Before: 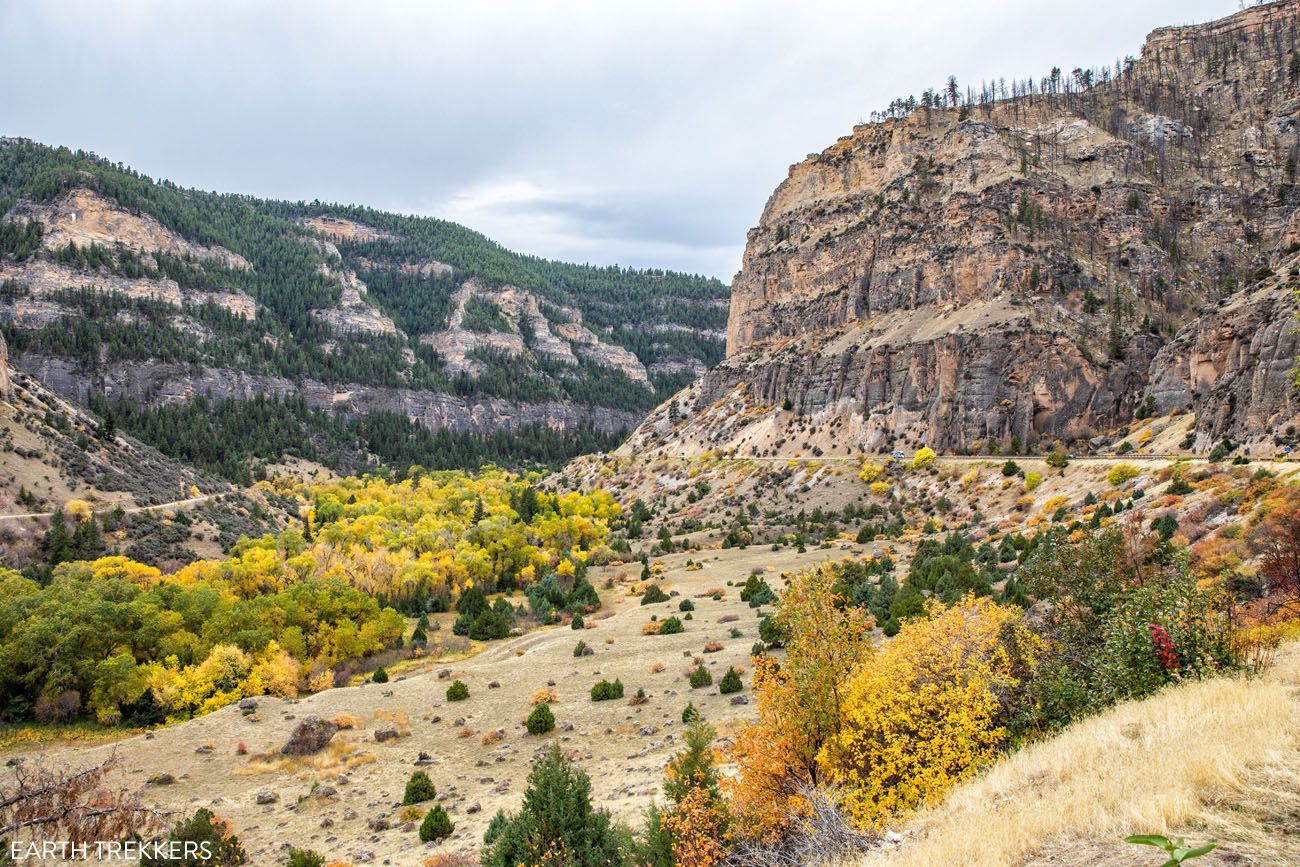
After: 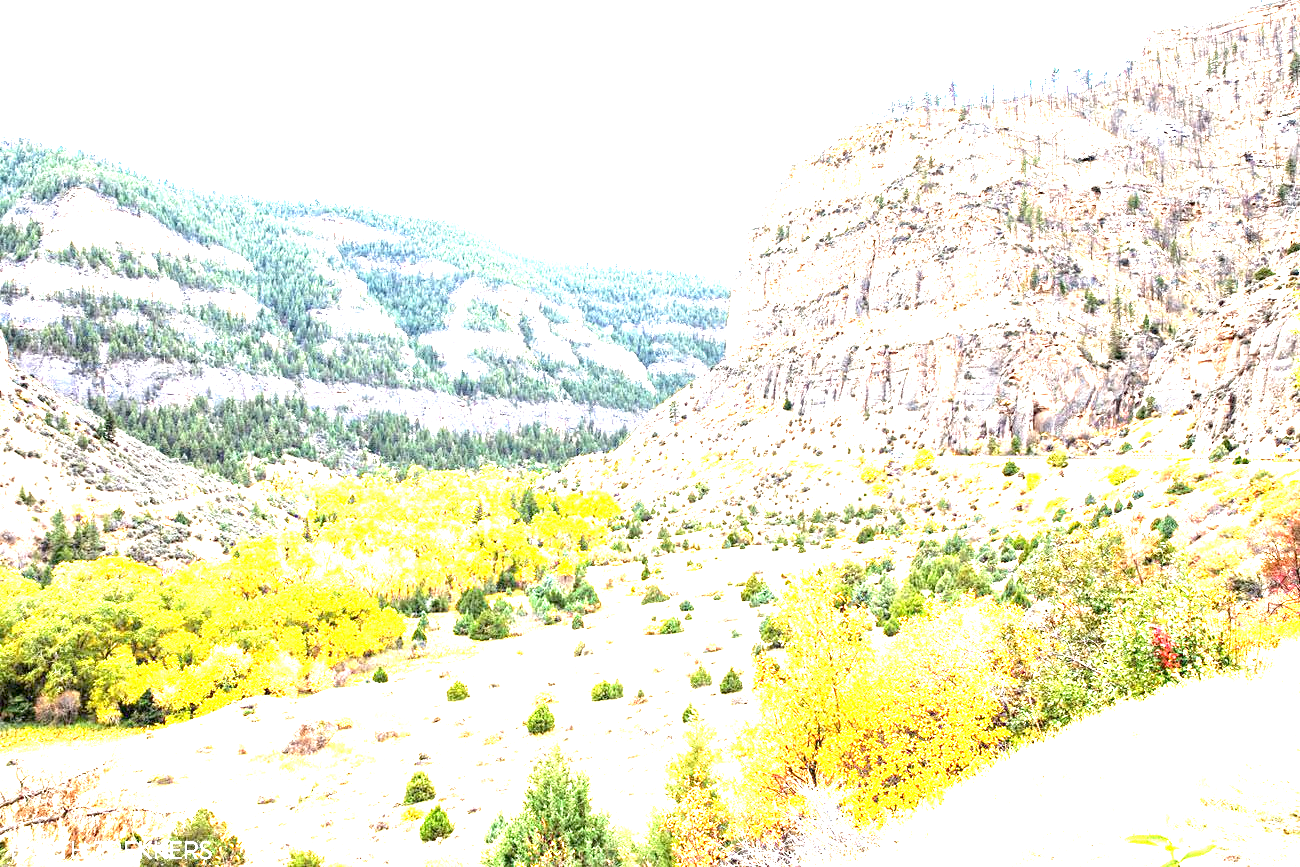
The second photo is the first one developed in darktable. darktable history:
exposure: exposure 3.051 EV, compensate highlight preservation false
